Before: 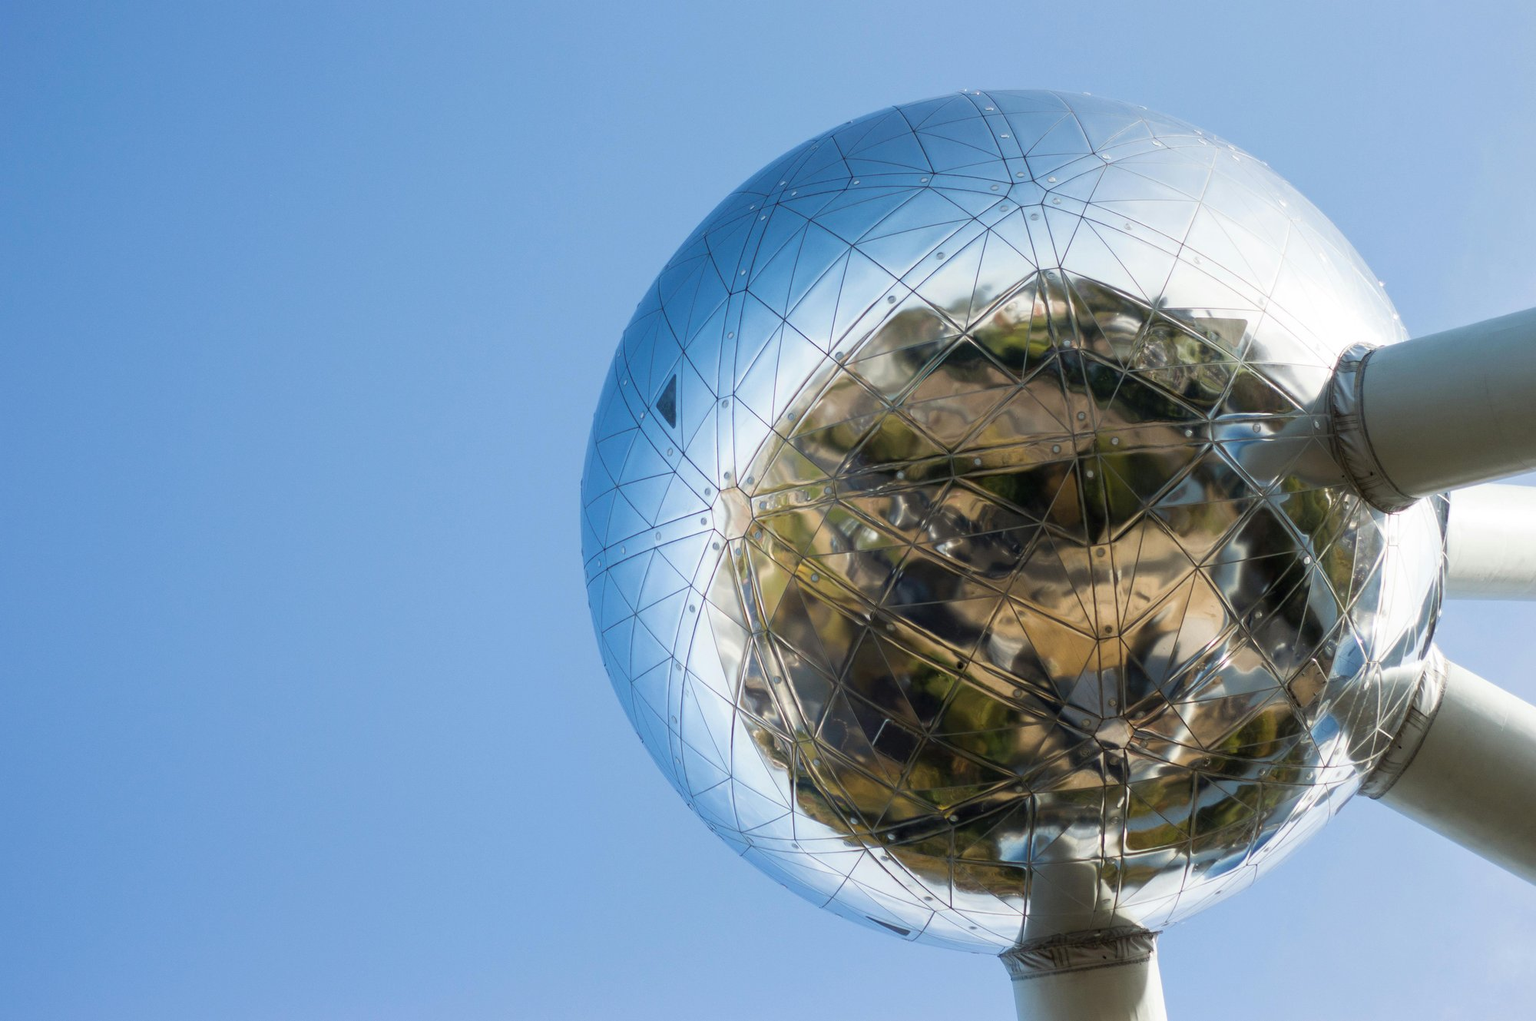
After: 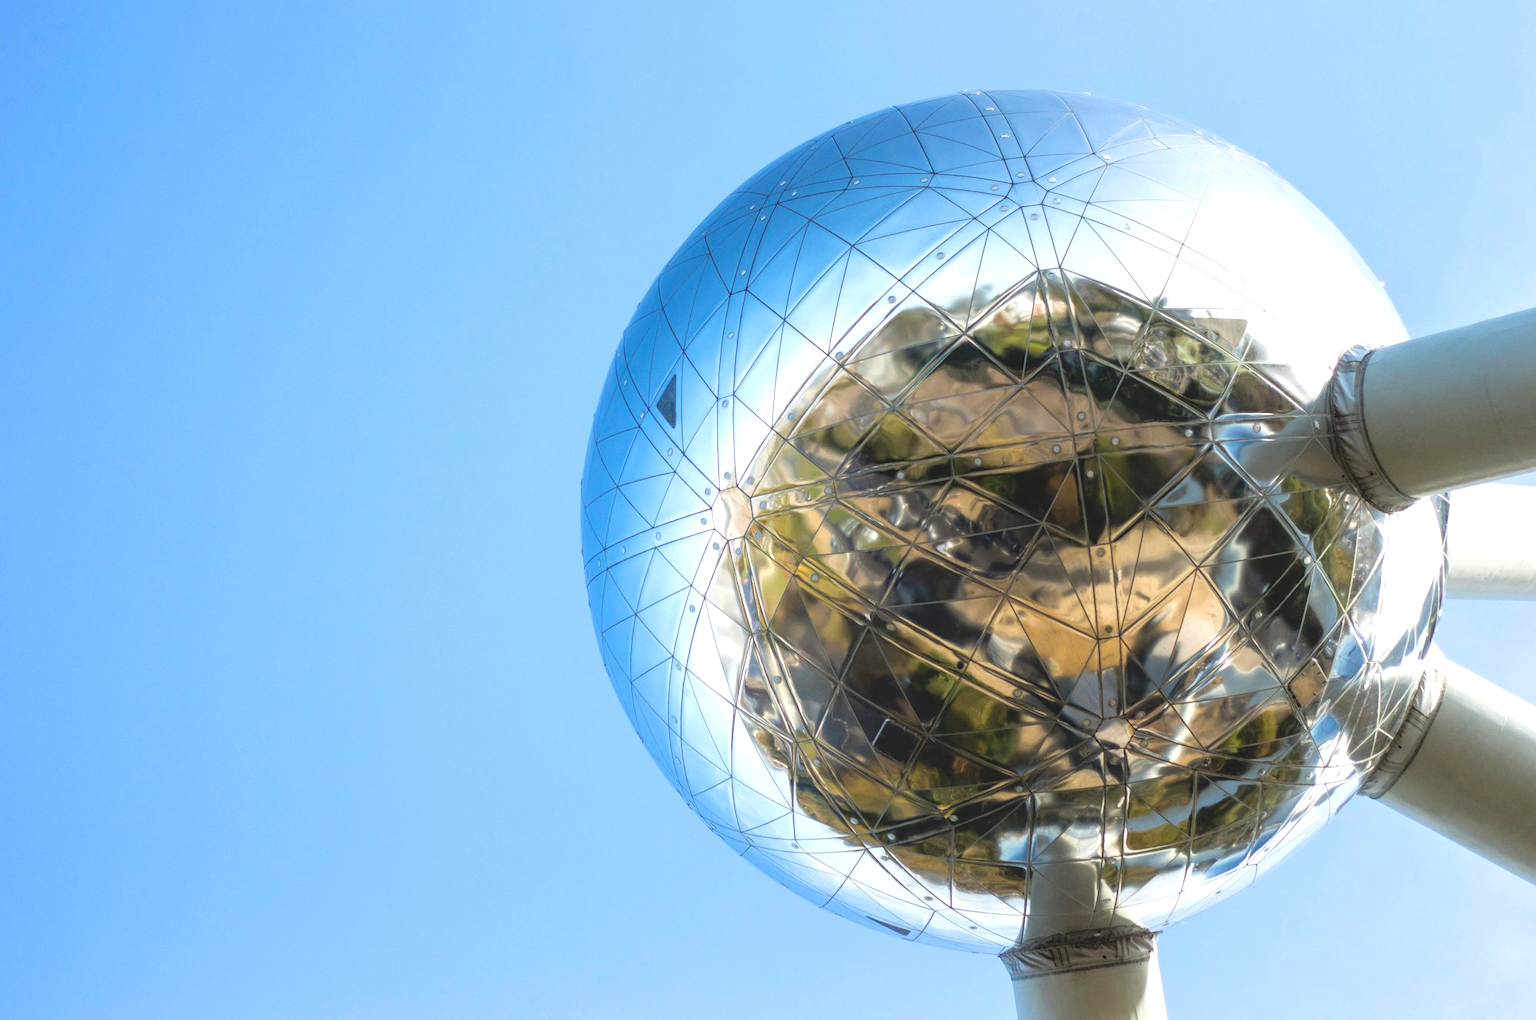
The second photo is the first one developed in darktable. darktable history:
local contrast: on, module defaults
tone equalizer: -8 EV -1.09 EV, -7 EV -1 EV, -6 EV -0.882 EV, -5 EV -0.599 EV, -3 EV 0.602 EV, -2 EV 0.876 EV, -1 EV 1.01 EV, +0 EV 1.08 EV
contrast brightness saturation: contrast -0.273
